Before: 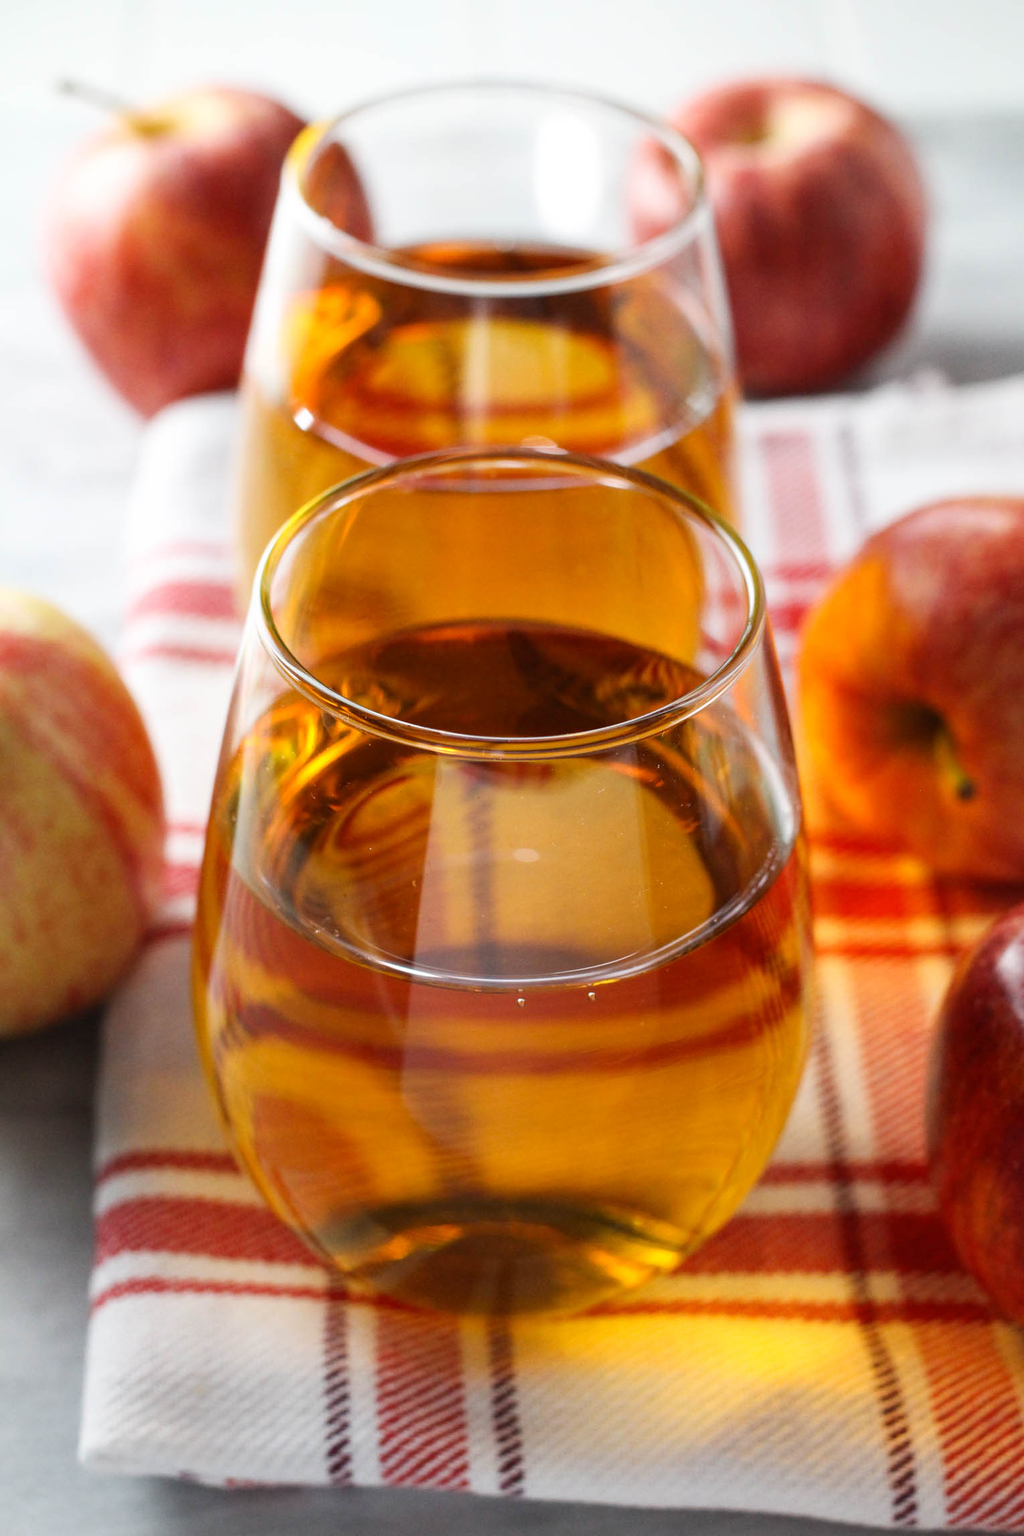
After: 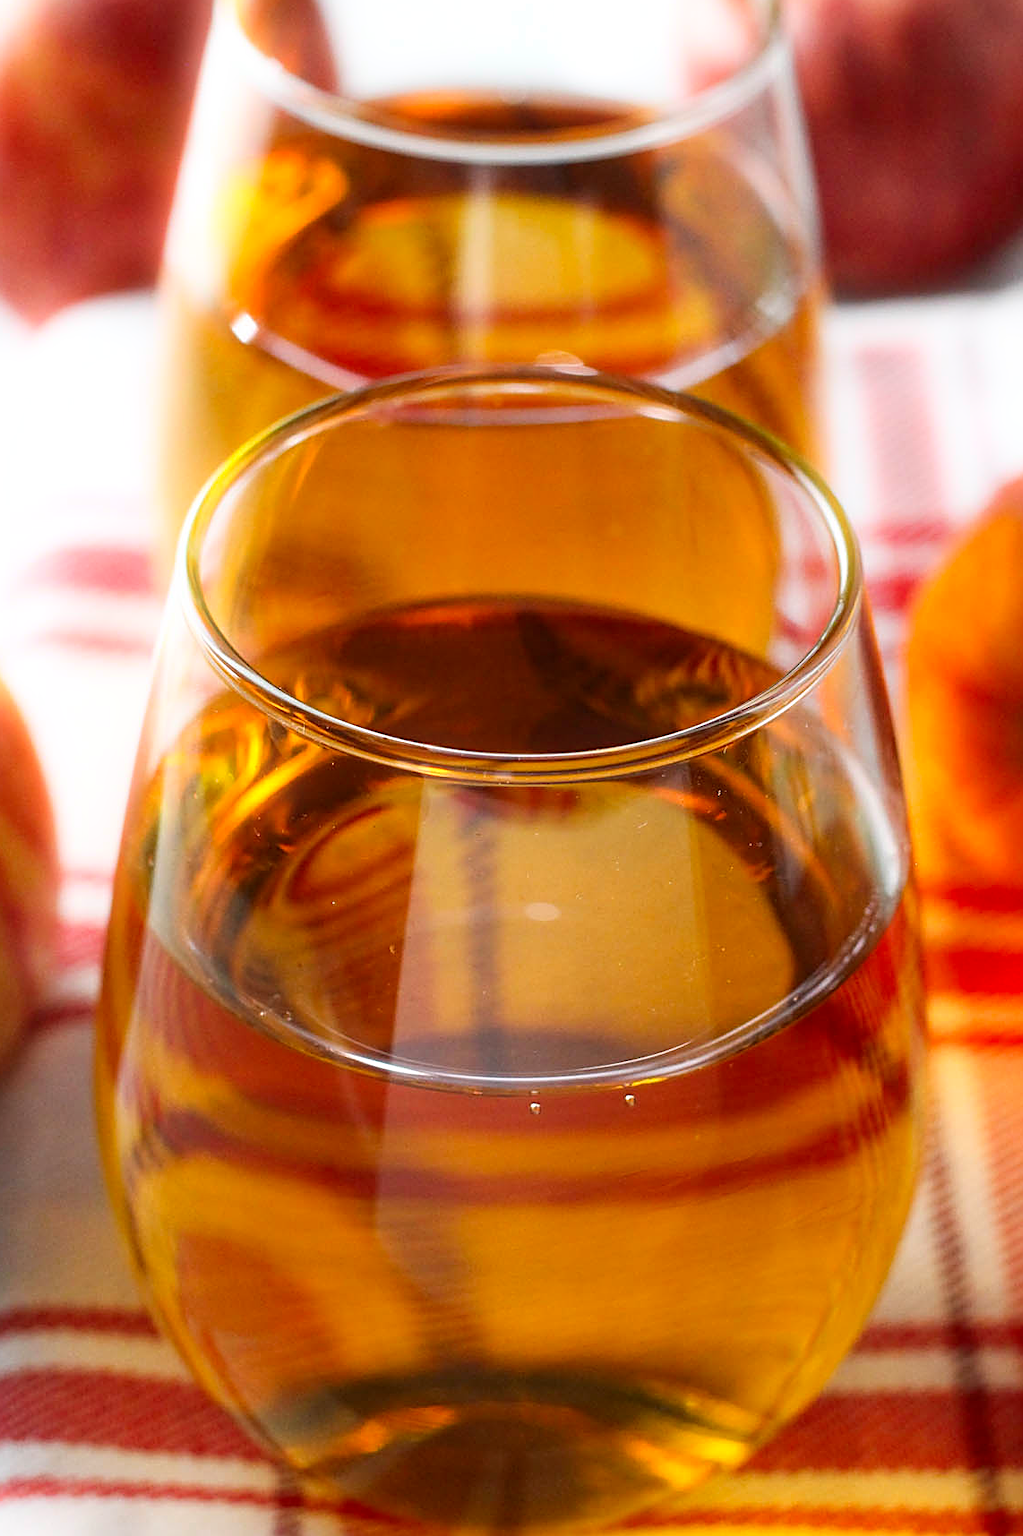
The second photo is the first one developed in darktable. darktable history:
contrast brightness saturation: saturation 0.1
crop and rotate: left 11.831%, top 11.346%, right 13.429%, bottom 13.899%
sharpen: amount 0.575
bloom: size 5%, threshold 95%, strength 15%
